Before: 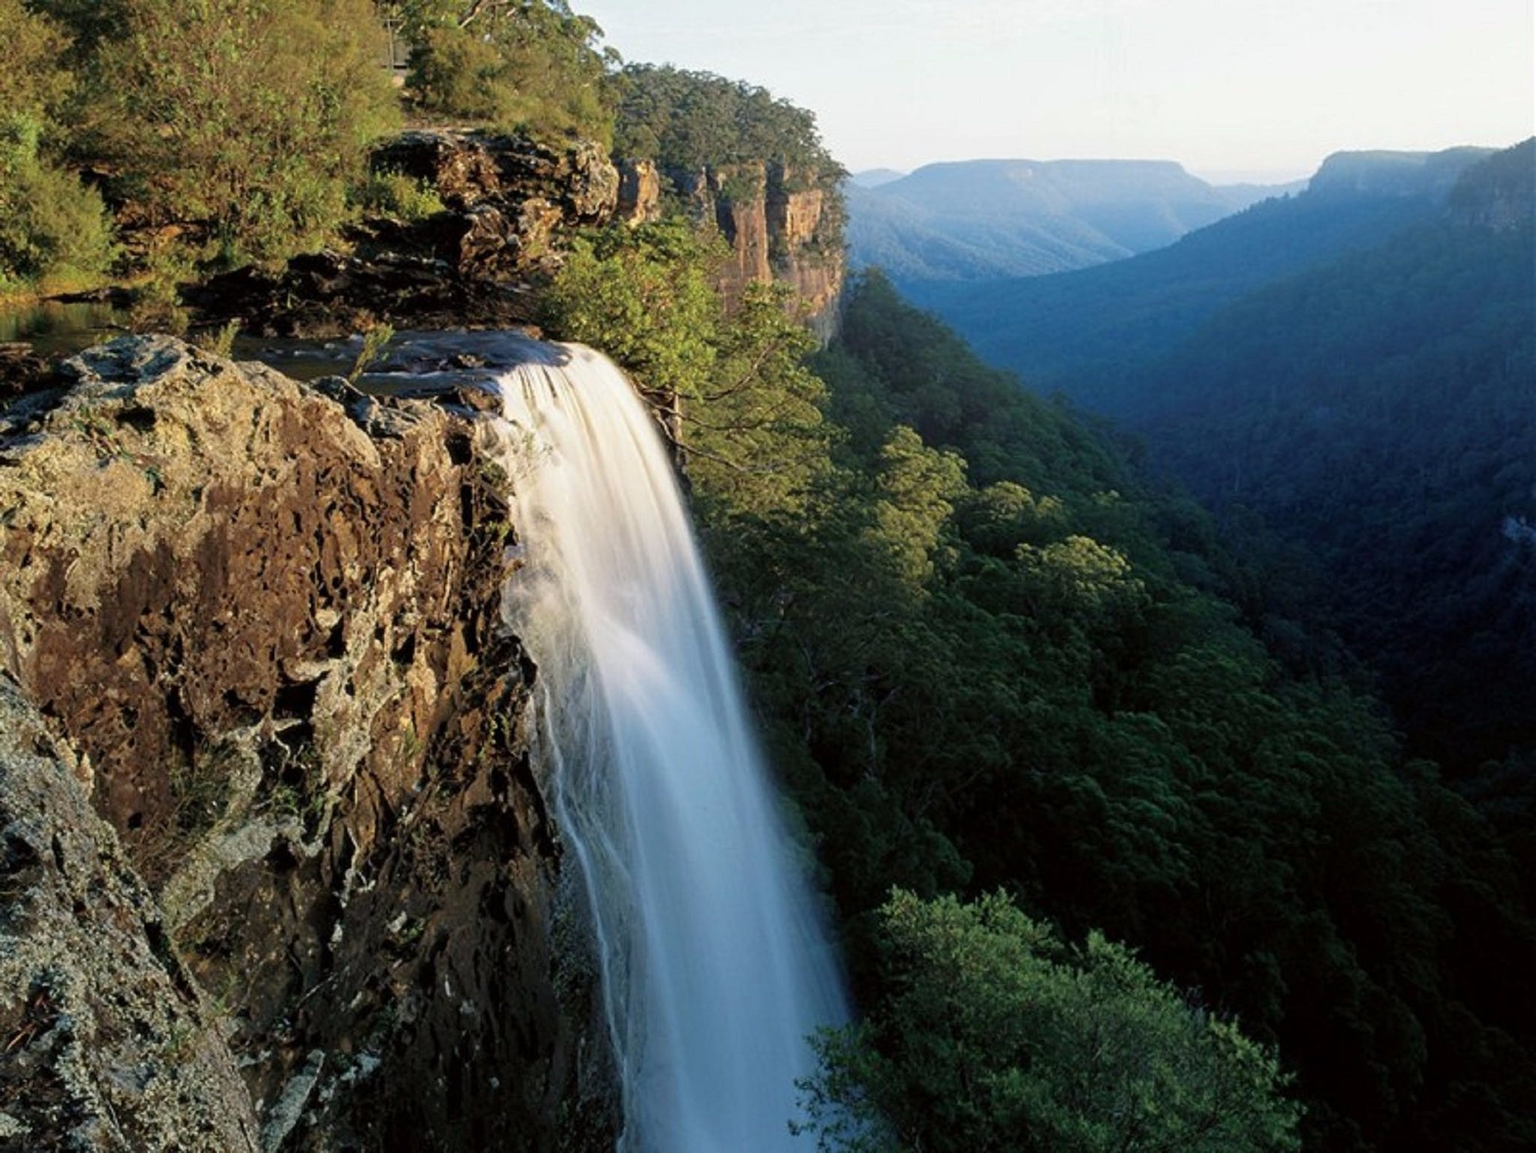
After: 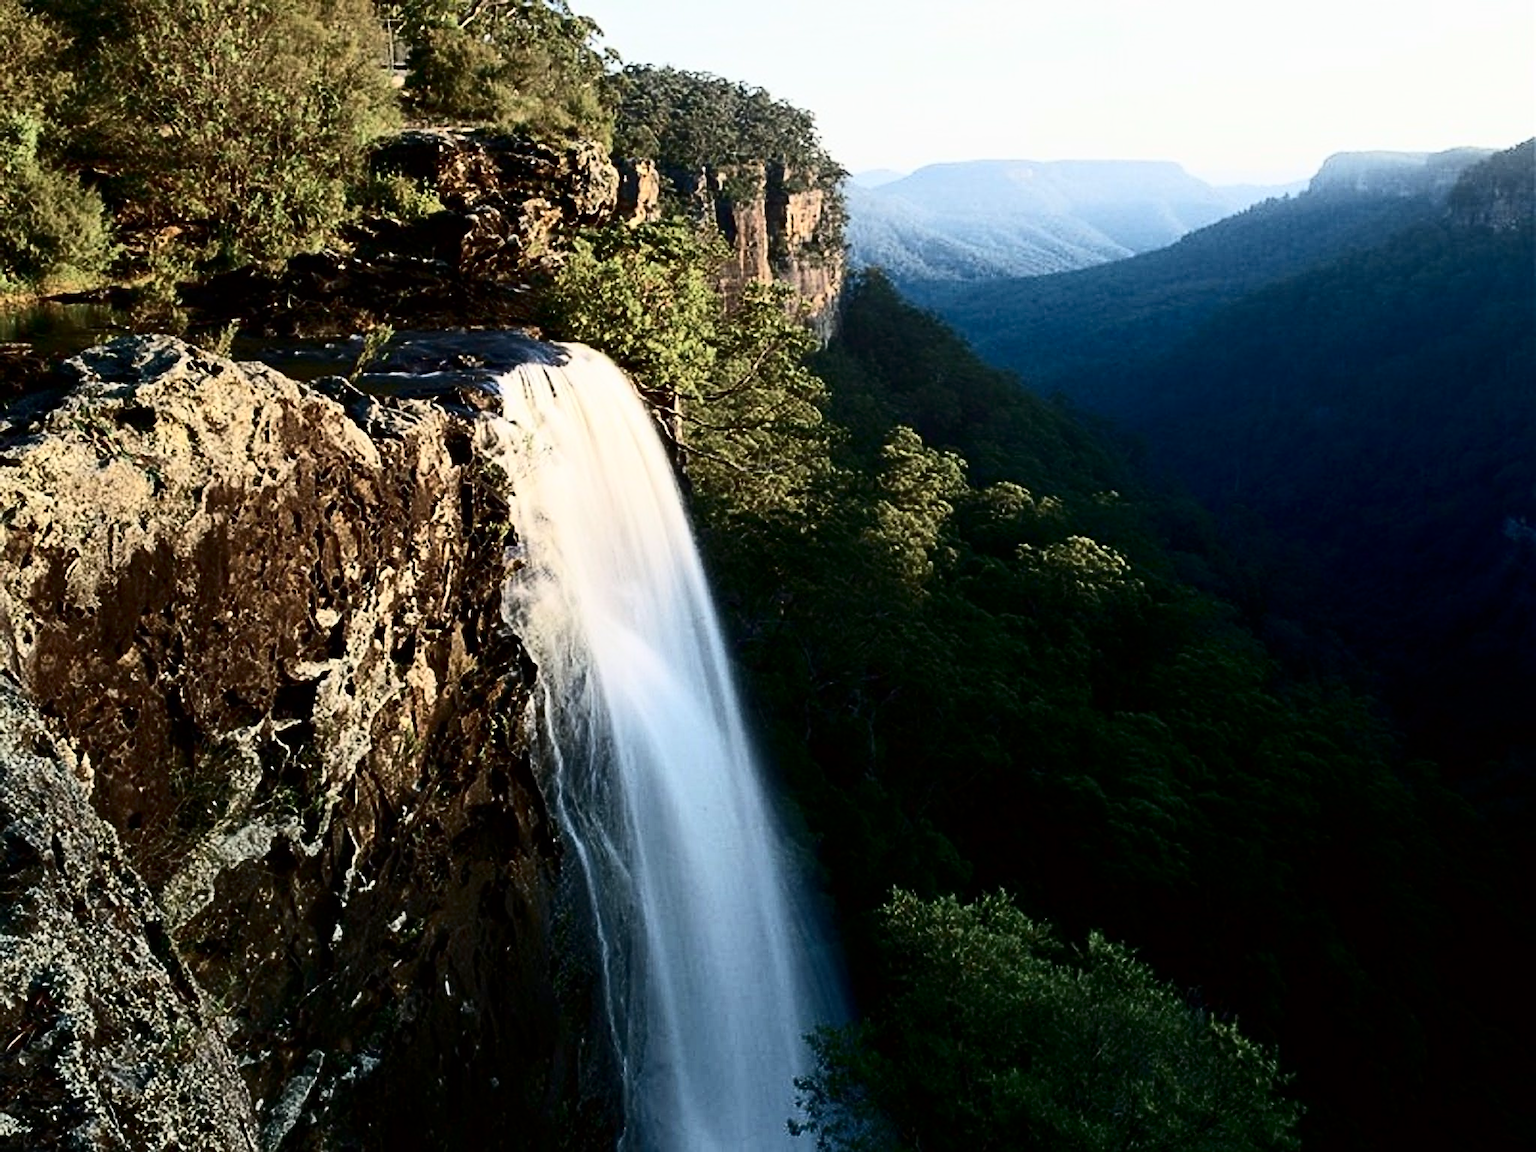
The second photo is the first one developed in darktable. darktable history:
sharpen: on, module defaults
exposure: exposure -0.021 EV, compensate highlight preservation false
contrast brightness saturation: contrast 0.5, saturation -0.1
